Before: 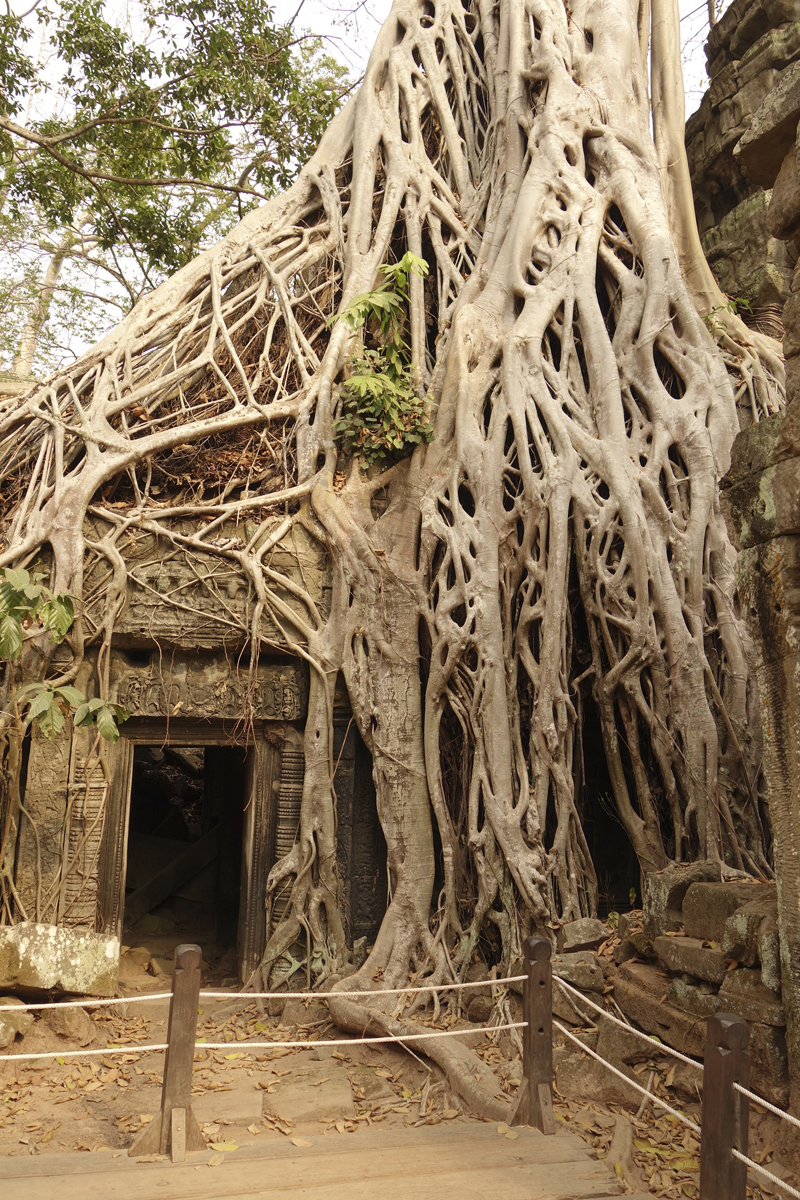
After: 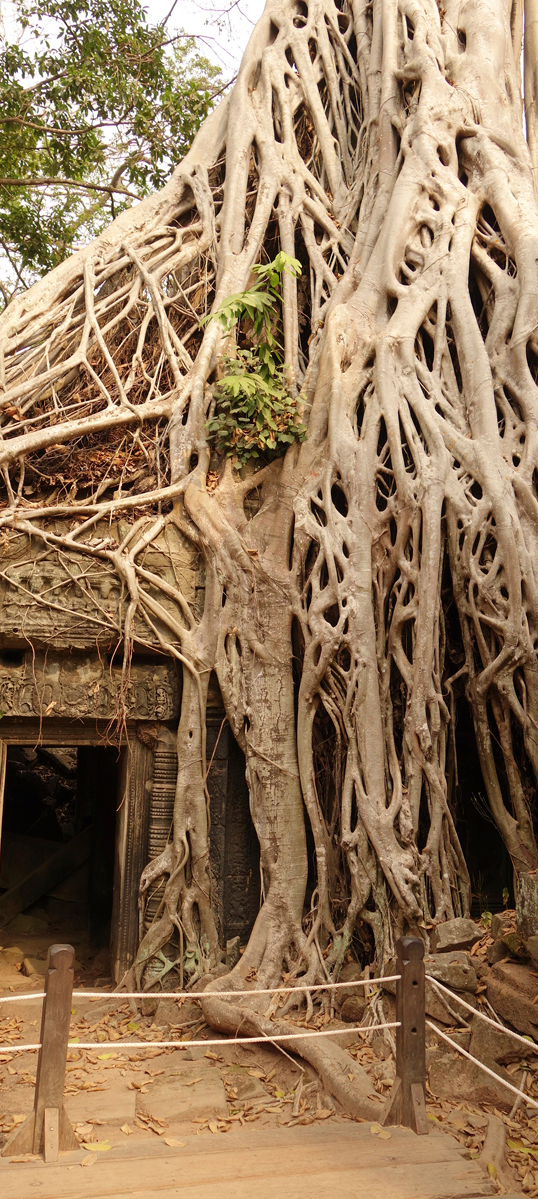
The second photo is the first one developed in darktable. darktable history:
crop and rotate: left 15.978%, right 16.691%
